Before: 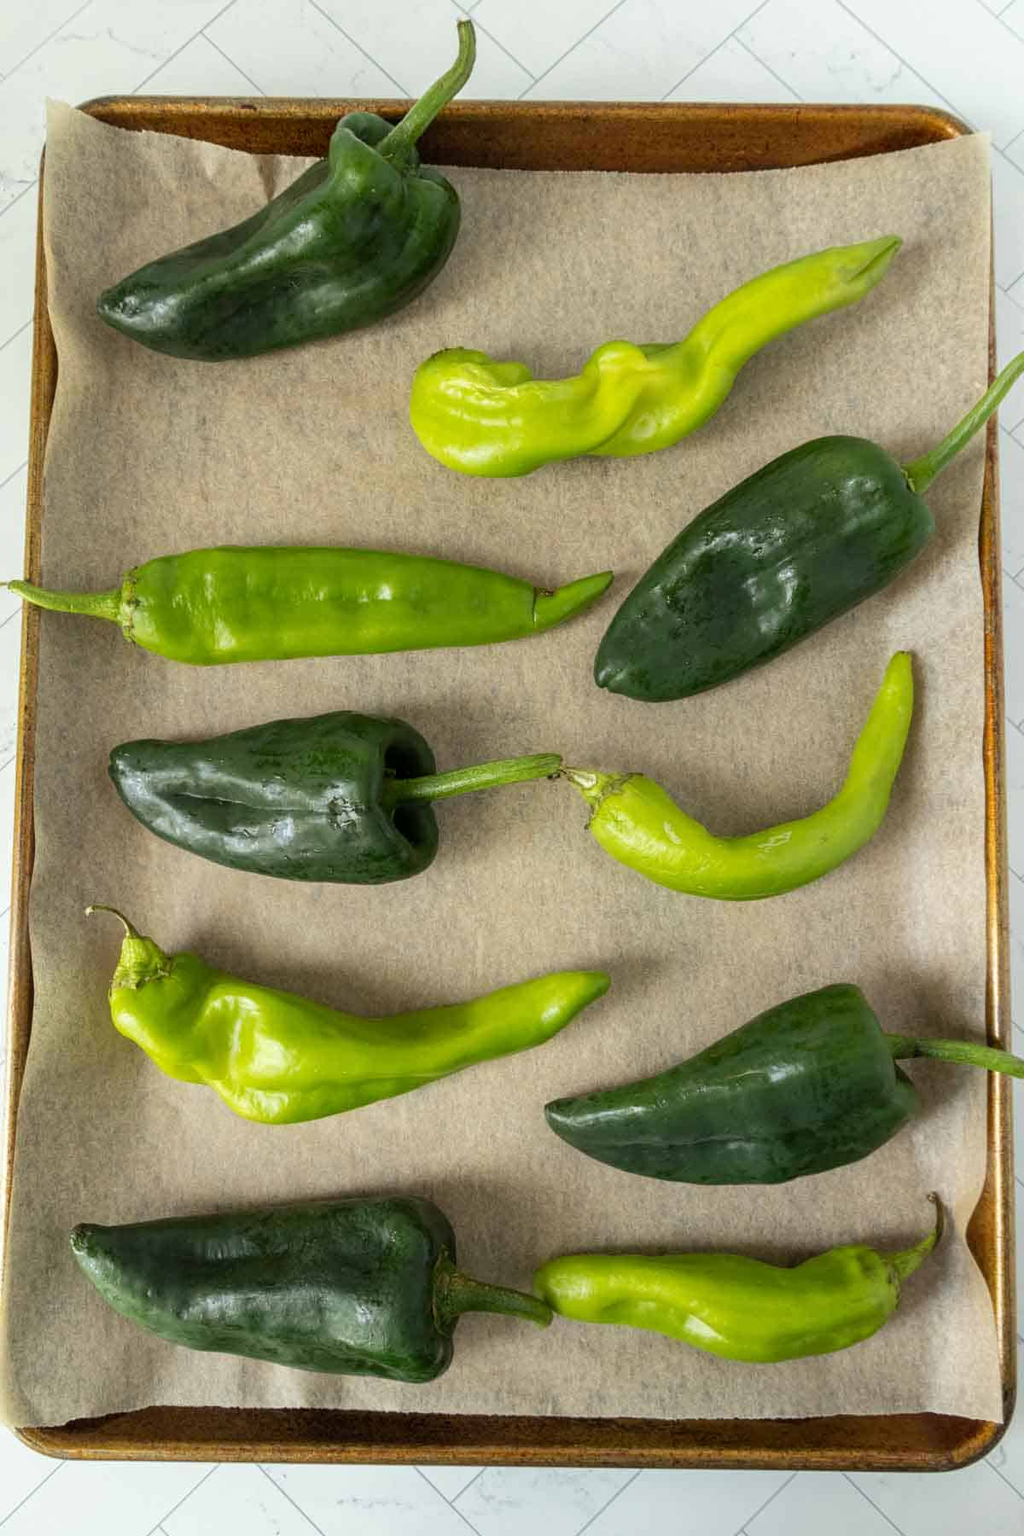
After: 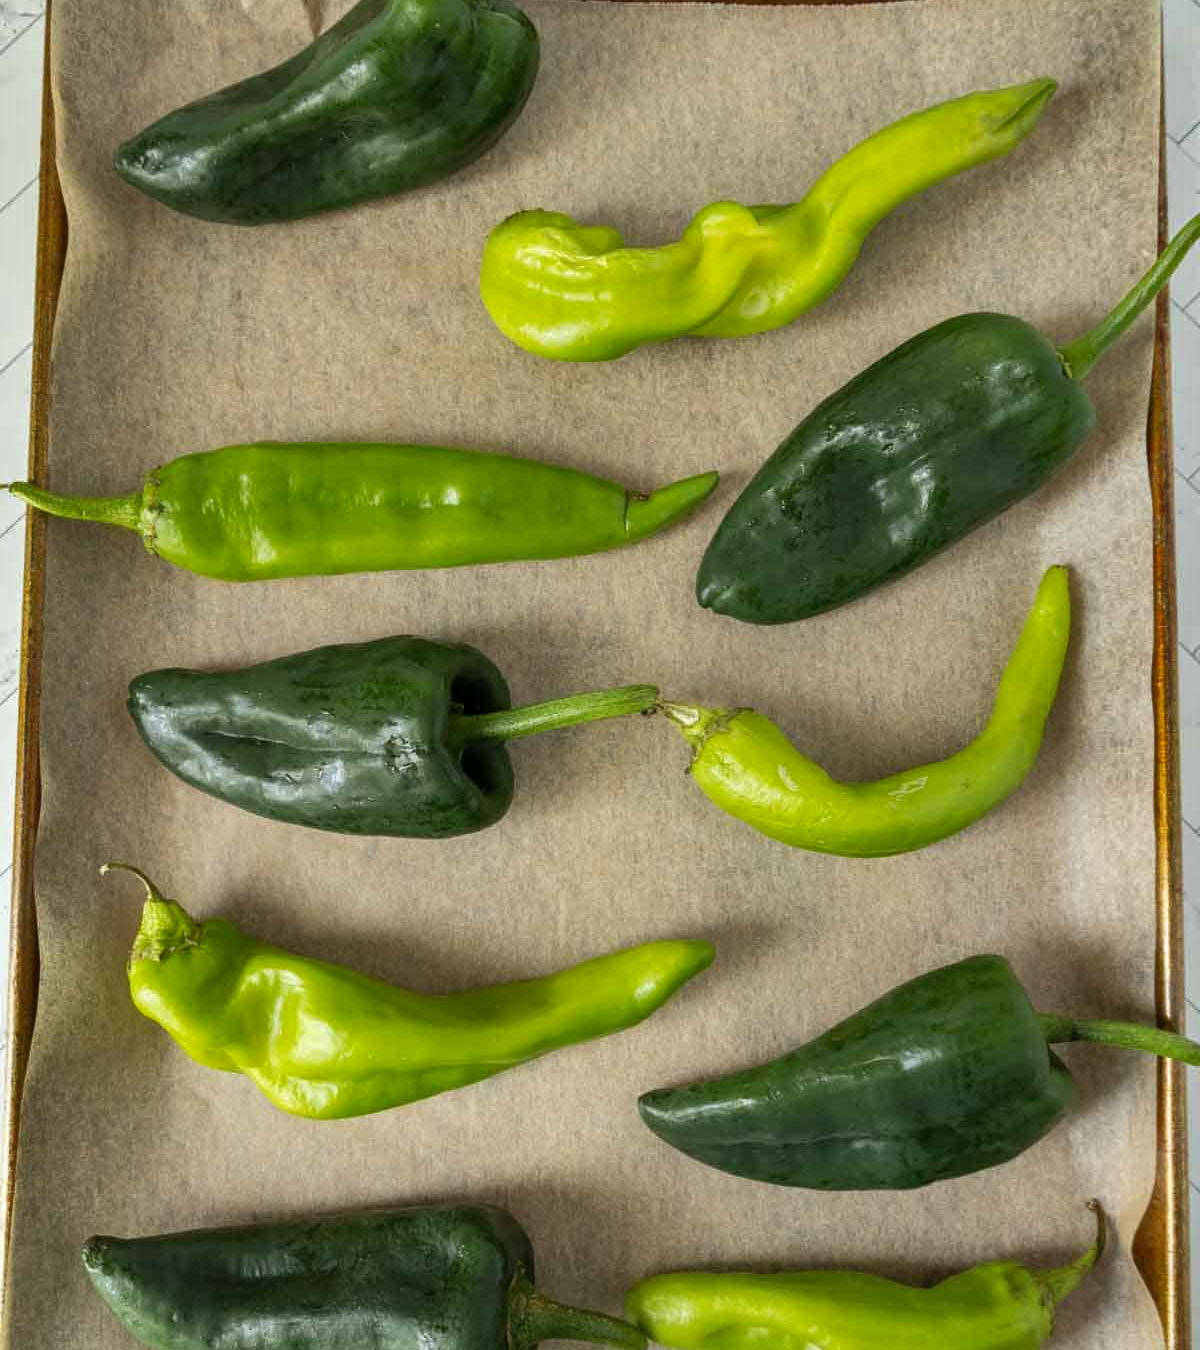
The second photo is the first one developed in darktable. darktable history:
shadows and highlights: radius 108.52, shadows 44.07, highlights -67.8, low approximation 0.01, soften with gaussian
crop: top 11.038%, bottom 13.962%
